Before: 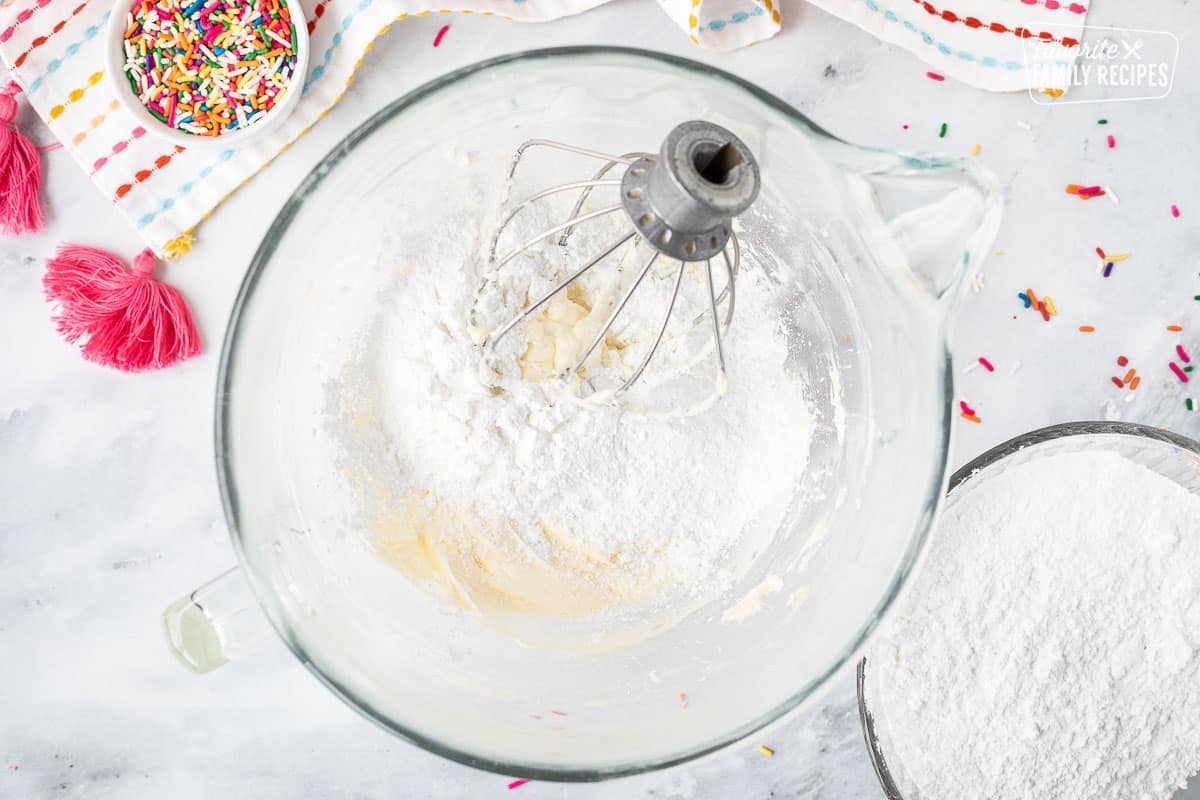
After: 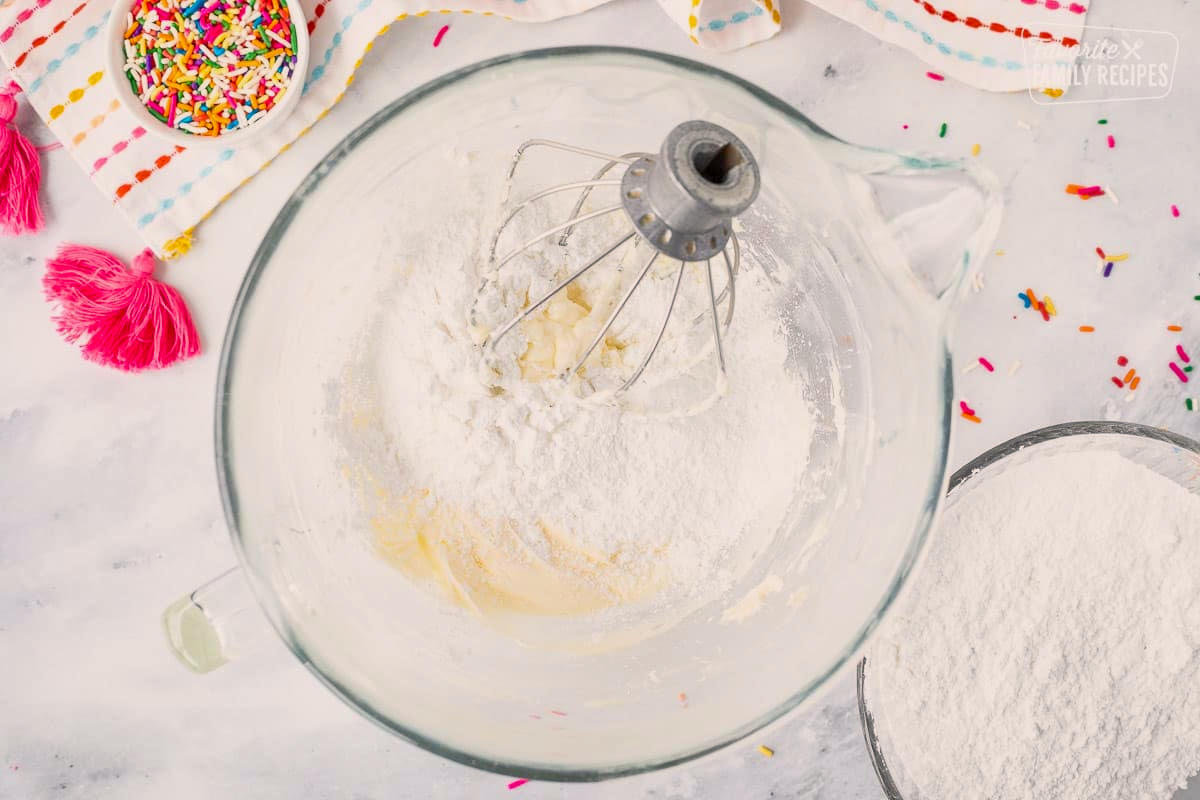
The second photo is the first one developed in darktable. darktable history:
color balance rgb: highlights gain › chroma 1.733%, highlights gain › hue 56.64°, perceptual saturation grading › global saturation 25.613%, contrast -10.207%
